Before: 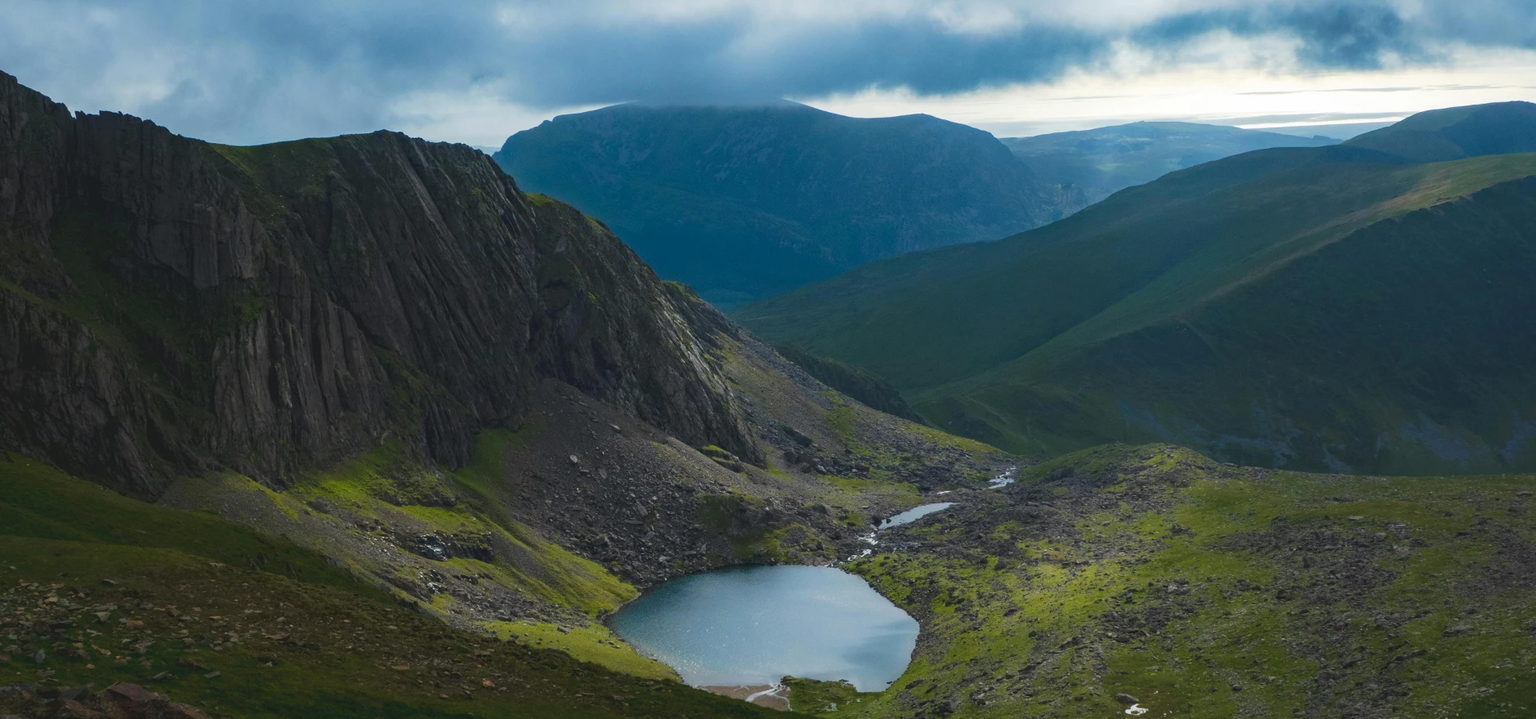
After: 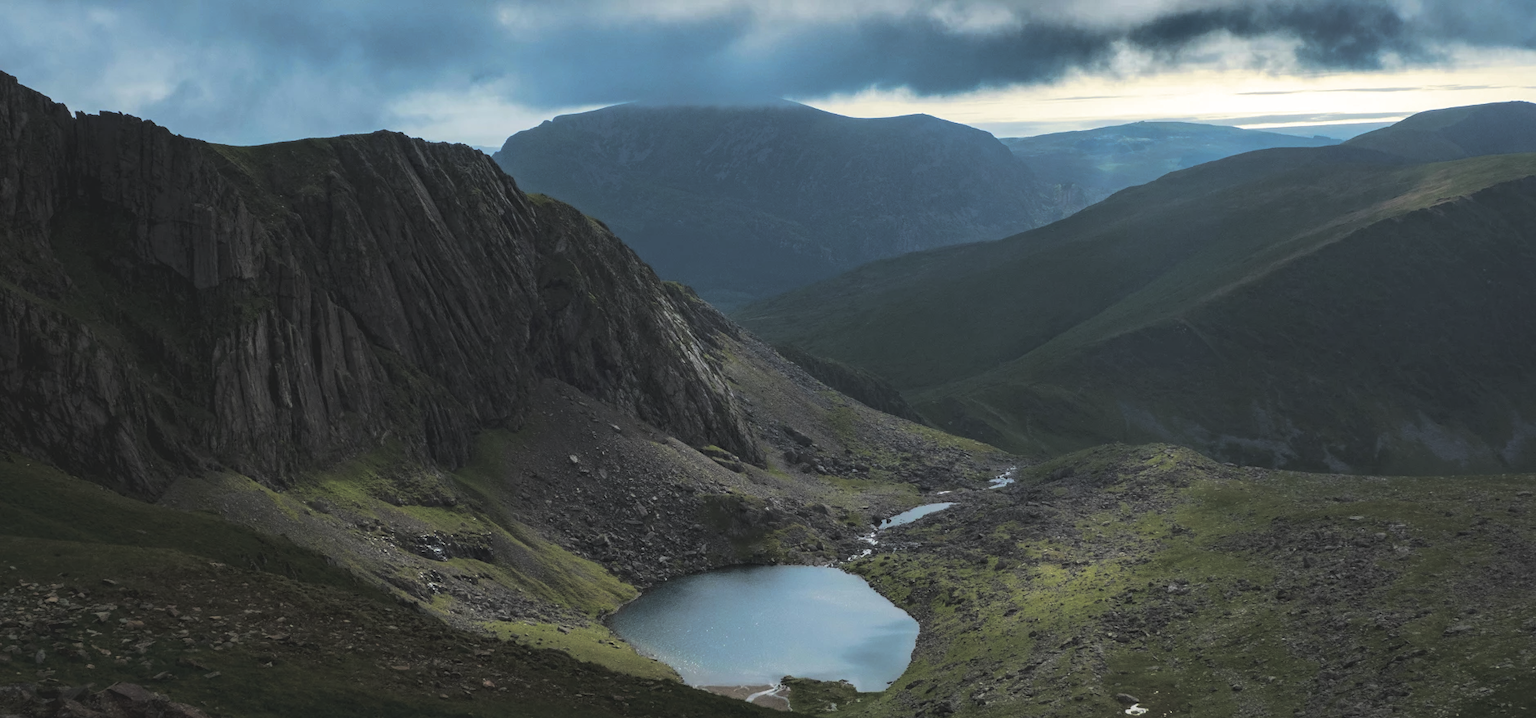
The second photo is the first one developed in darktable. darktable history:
shadows and highlights: shadows 20.91, highlights -82.73, soften with gaussian
split-toning: shadows › hue 43.2°, shadows › saturation 0, highlights › hue 50.4°, highlights › saturation 1
